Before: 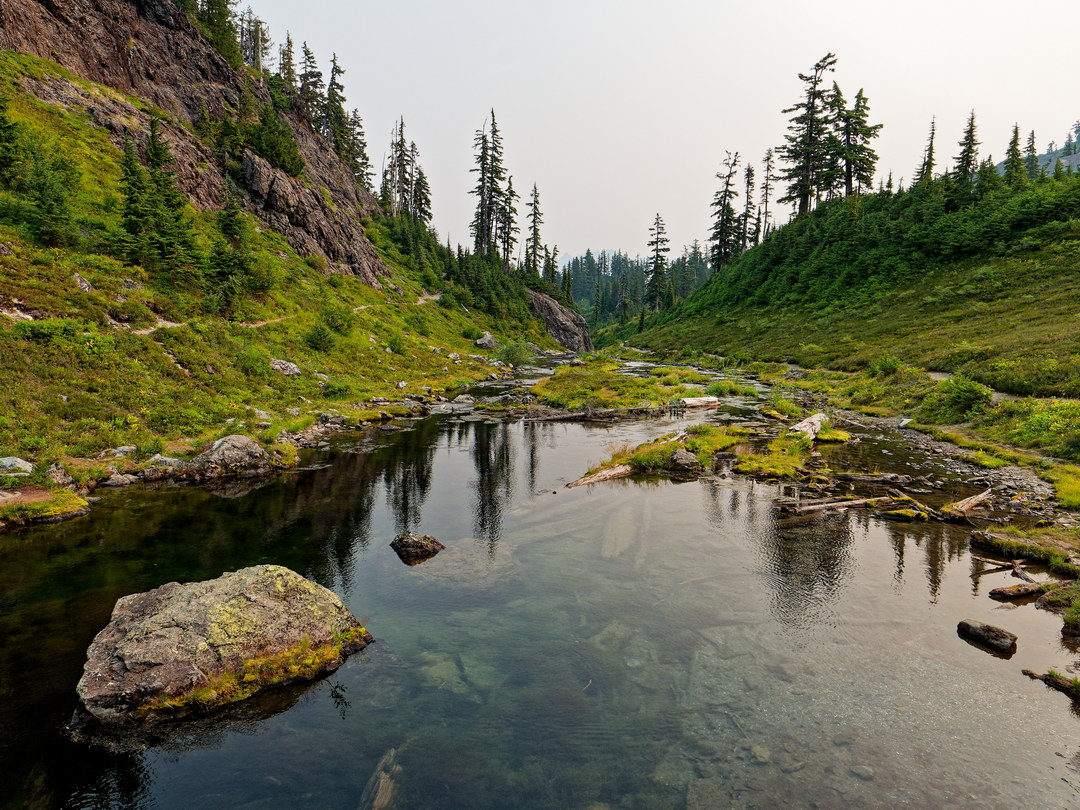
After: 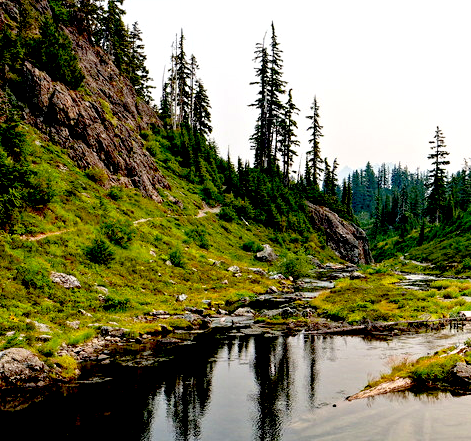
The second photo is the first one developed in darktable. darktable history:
crop: left 20.441%, top 10.809%, right 35.917%, bottom 34.28%
exposure: black level correction 0.041, exposure 0.498 EV, compensate highlight preservation false
